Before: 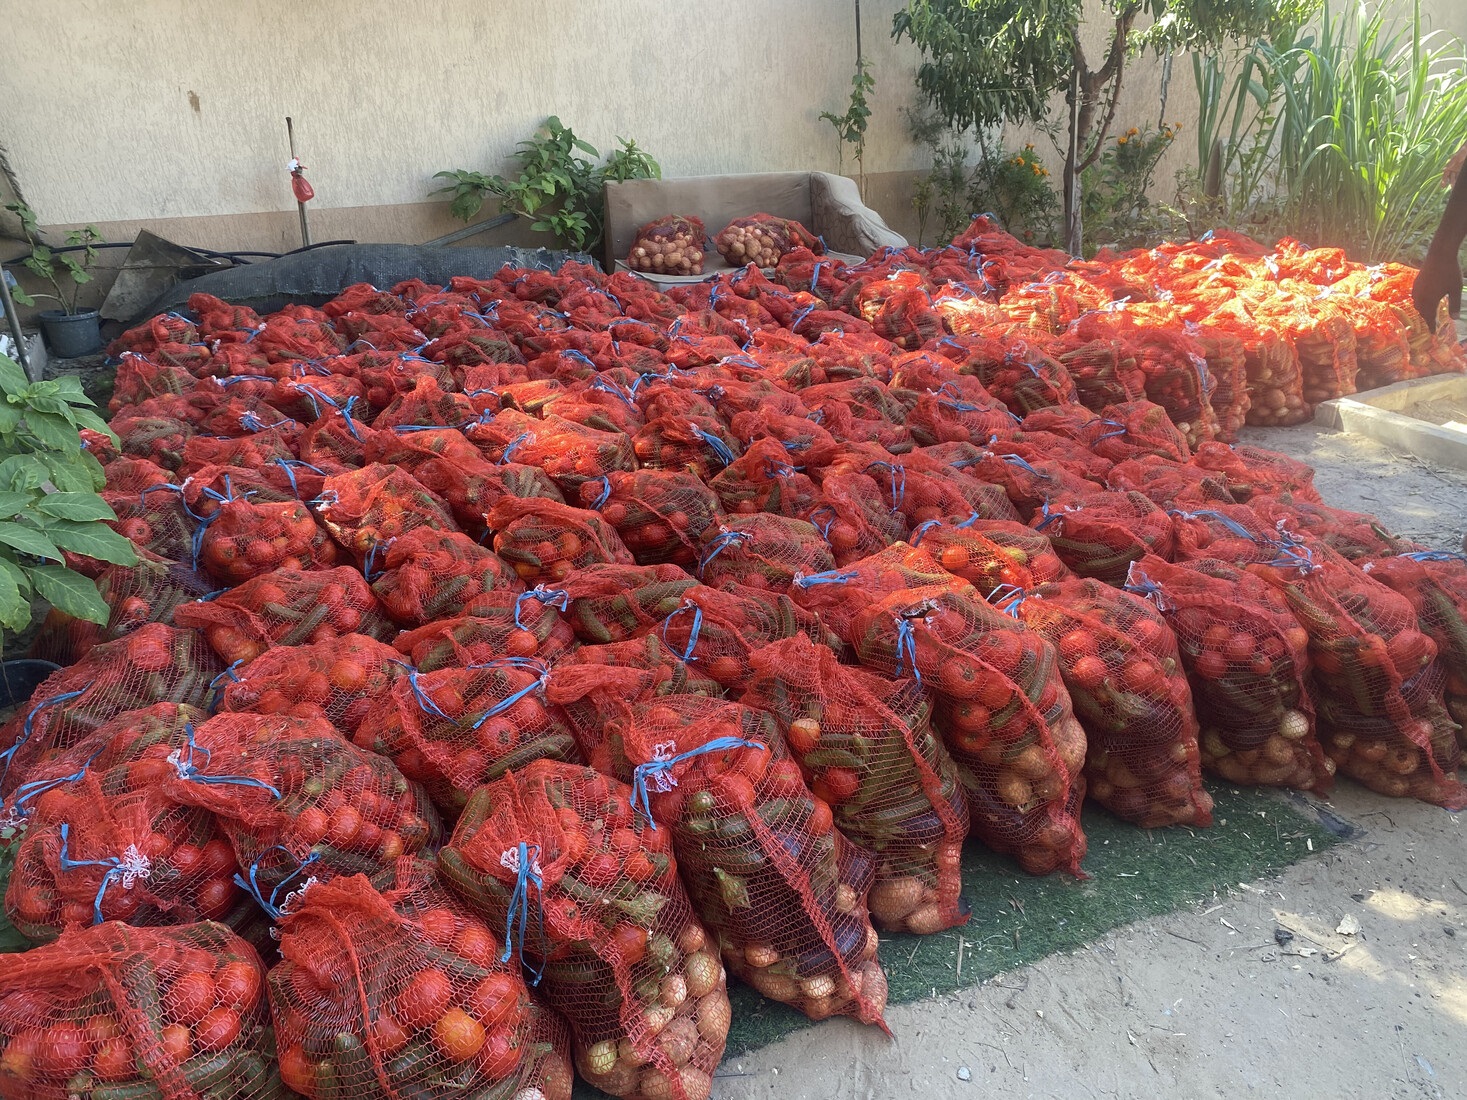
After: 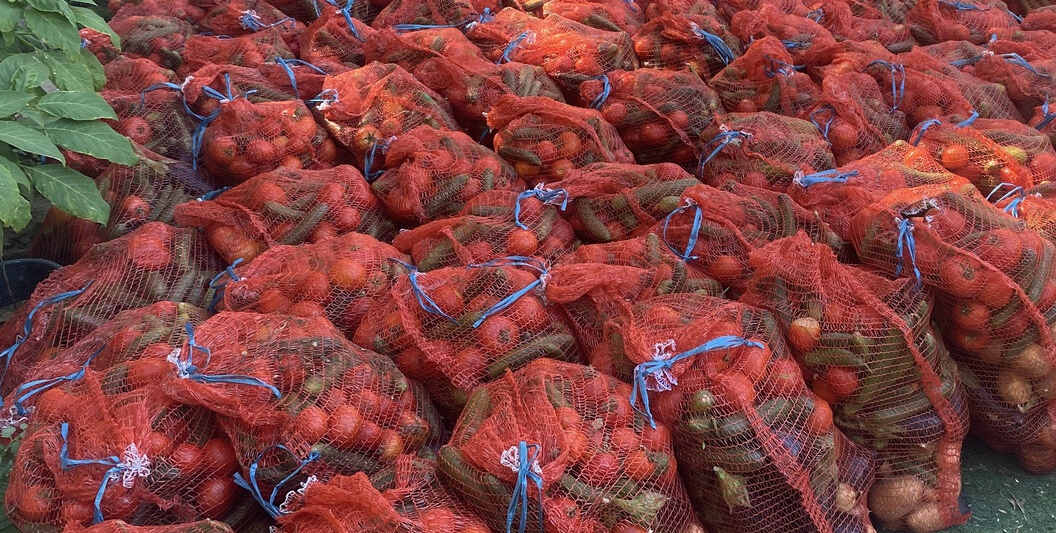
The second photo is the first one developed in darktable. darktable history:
contrast brightness saturation: saturation -0.04
crop: top 36.498%, right 27.964%, bottom 14.995%
